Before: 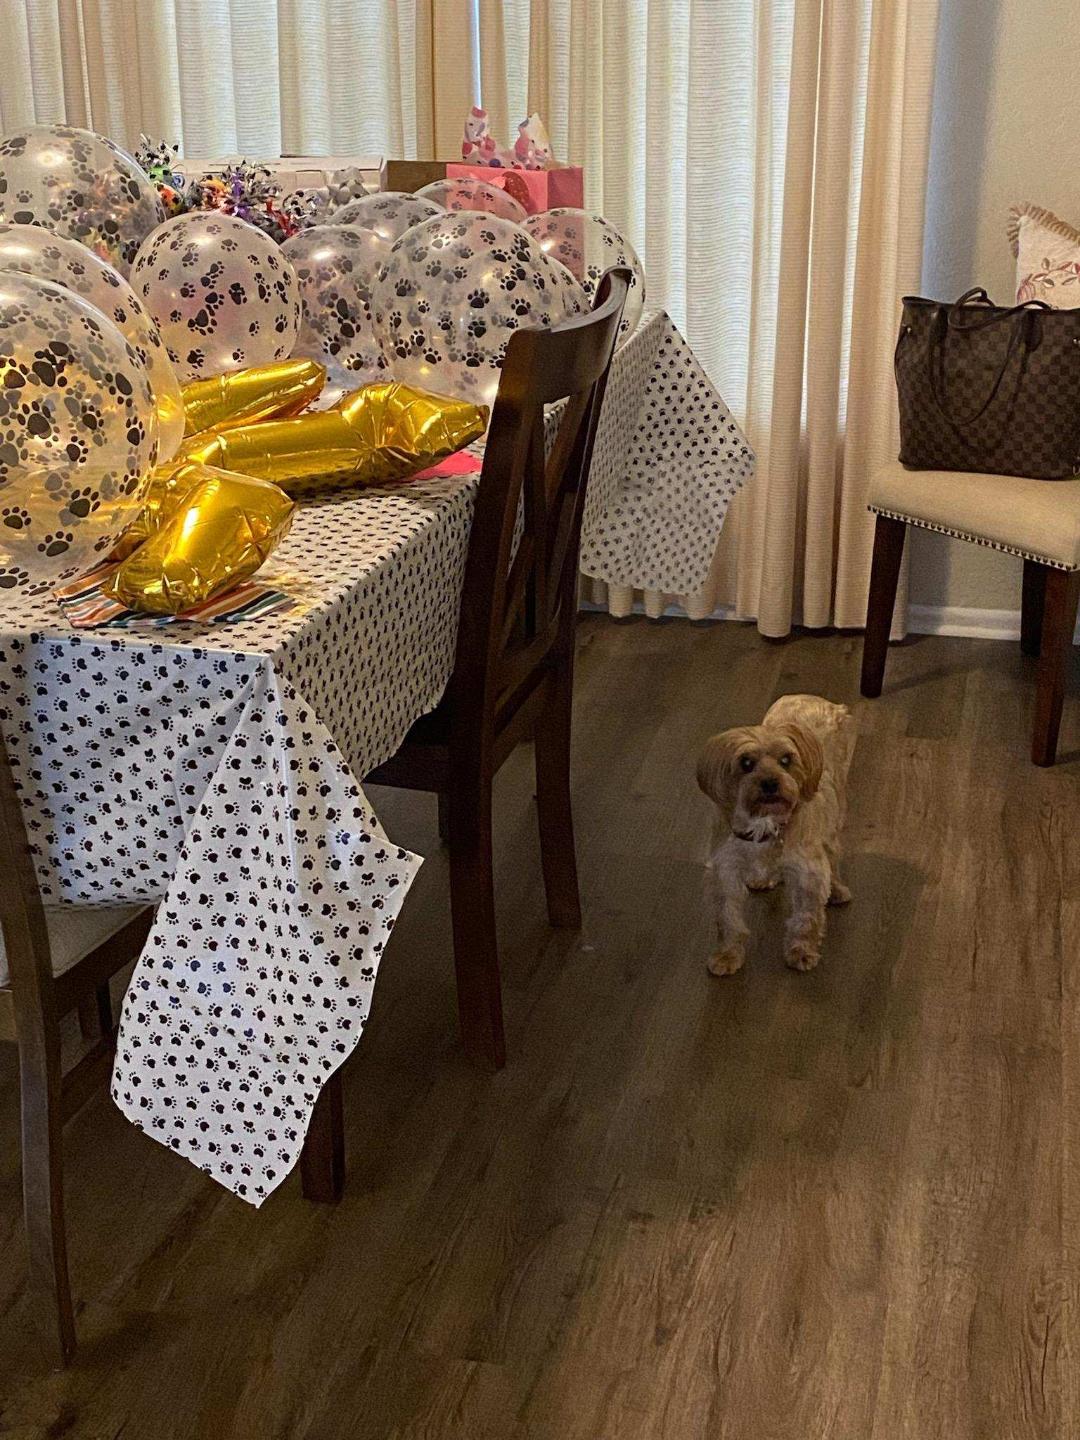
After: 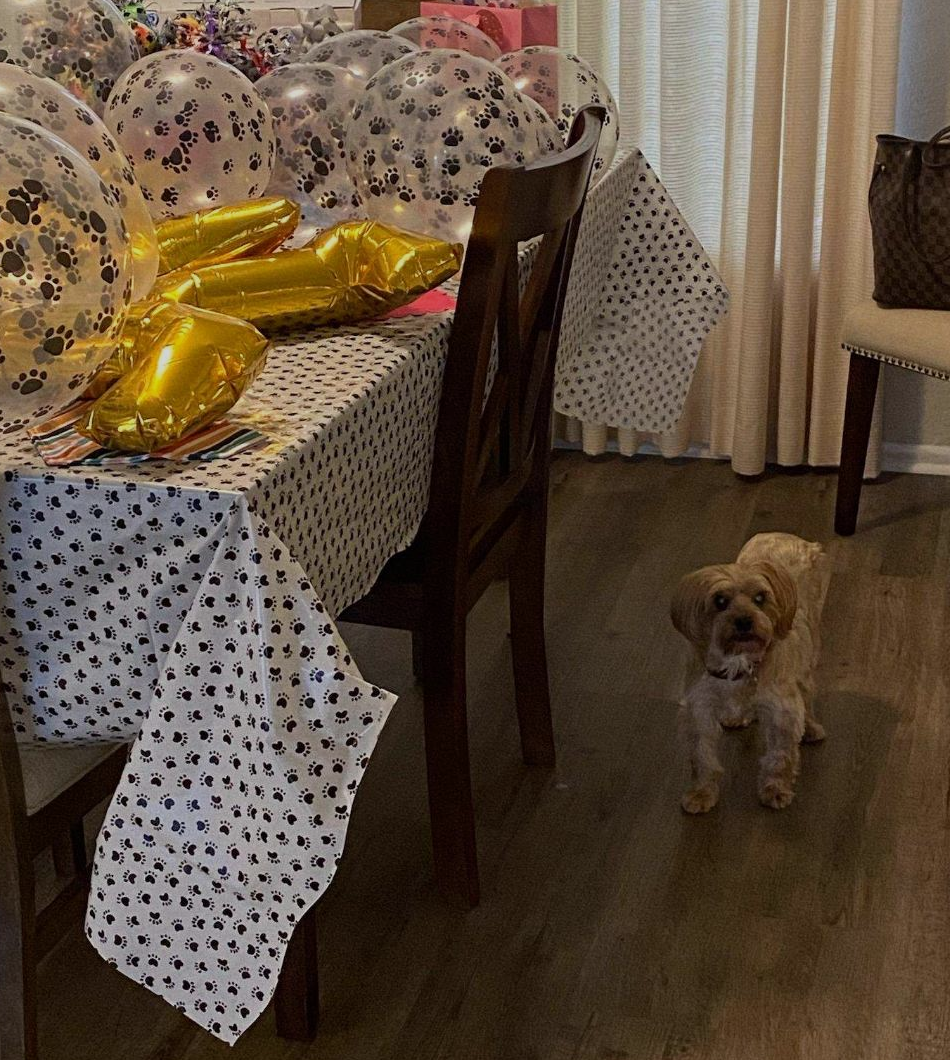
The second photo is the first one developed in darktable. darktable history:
exposure: exposure -0.582 EV, compensate highlight preservation false
crop and rotate: left 2.425%, top 11.305%, right 9.6%, bottom 15.08%
